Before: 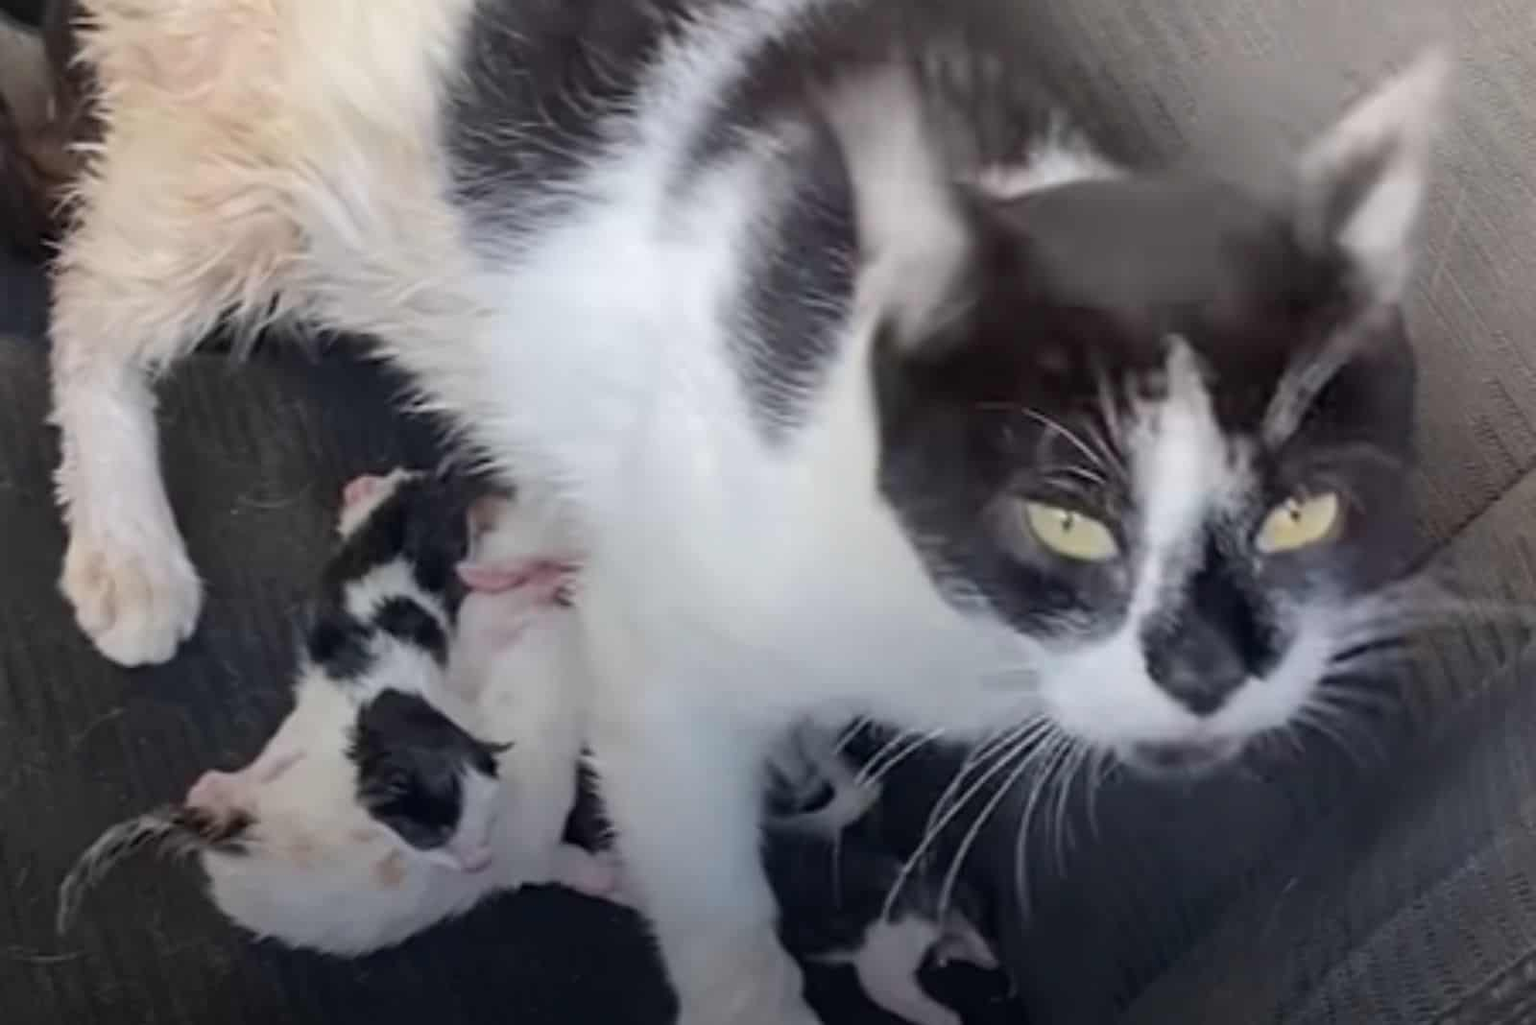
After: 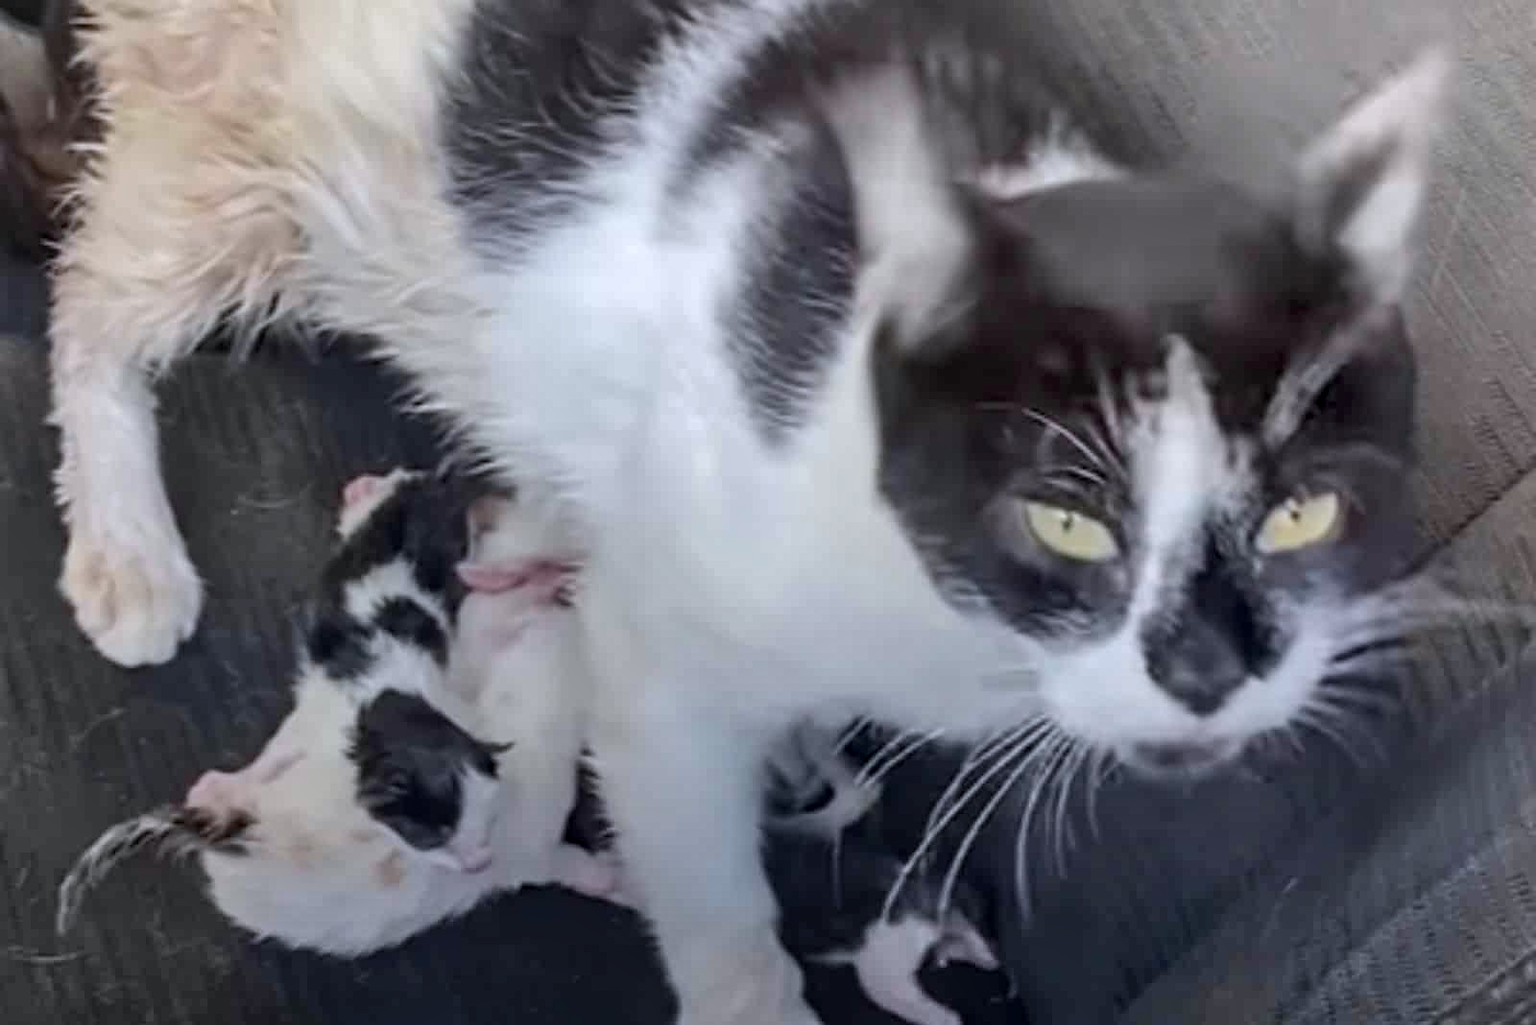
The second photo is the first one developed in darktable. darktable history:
local contrast: on, module defaults
white balance: red 0.98, blue 1.034
shadows and highlights: highlights color adjustment 0%, low approximation 0.01, soften with gaussian
